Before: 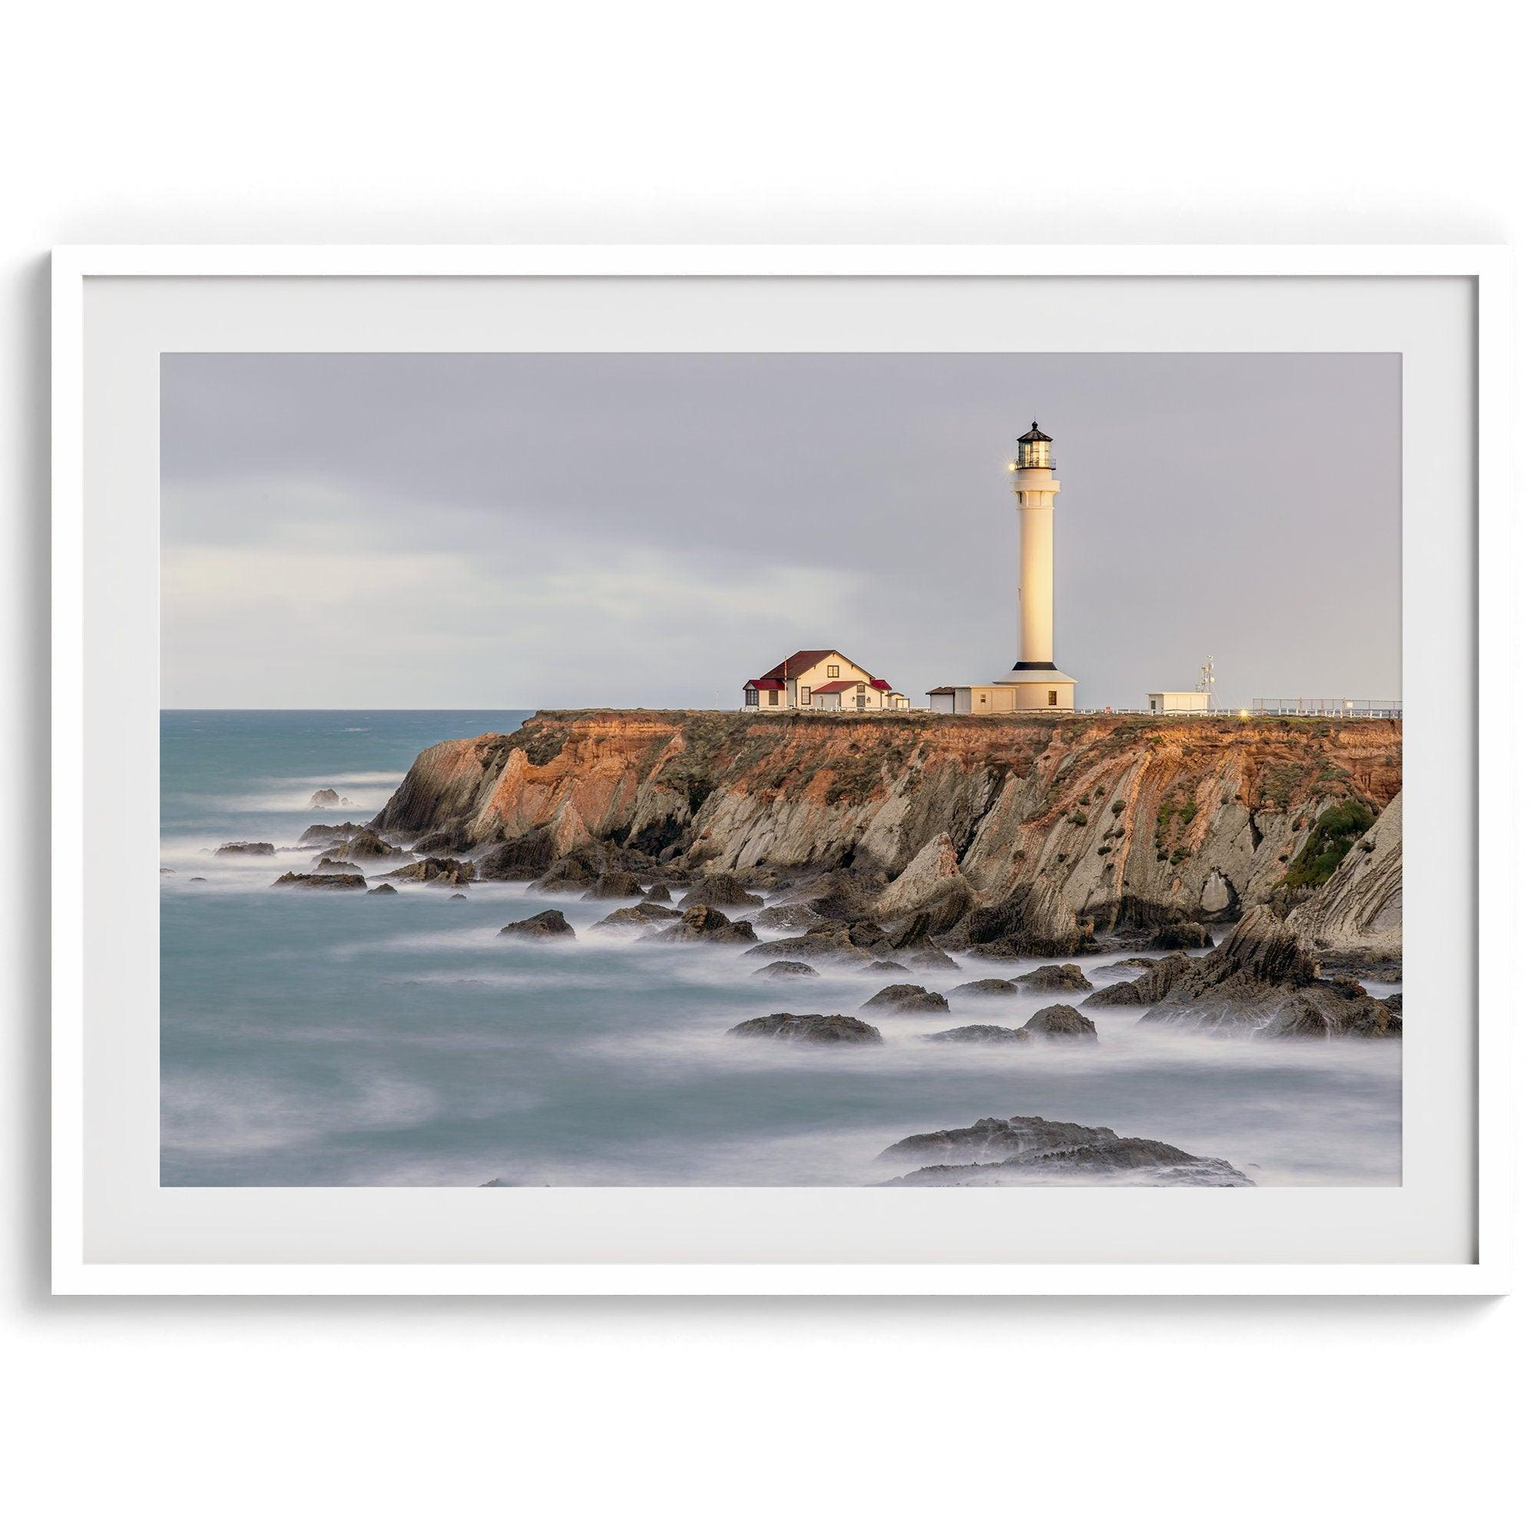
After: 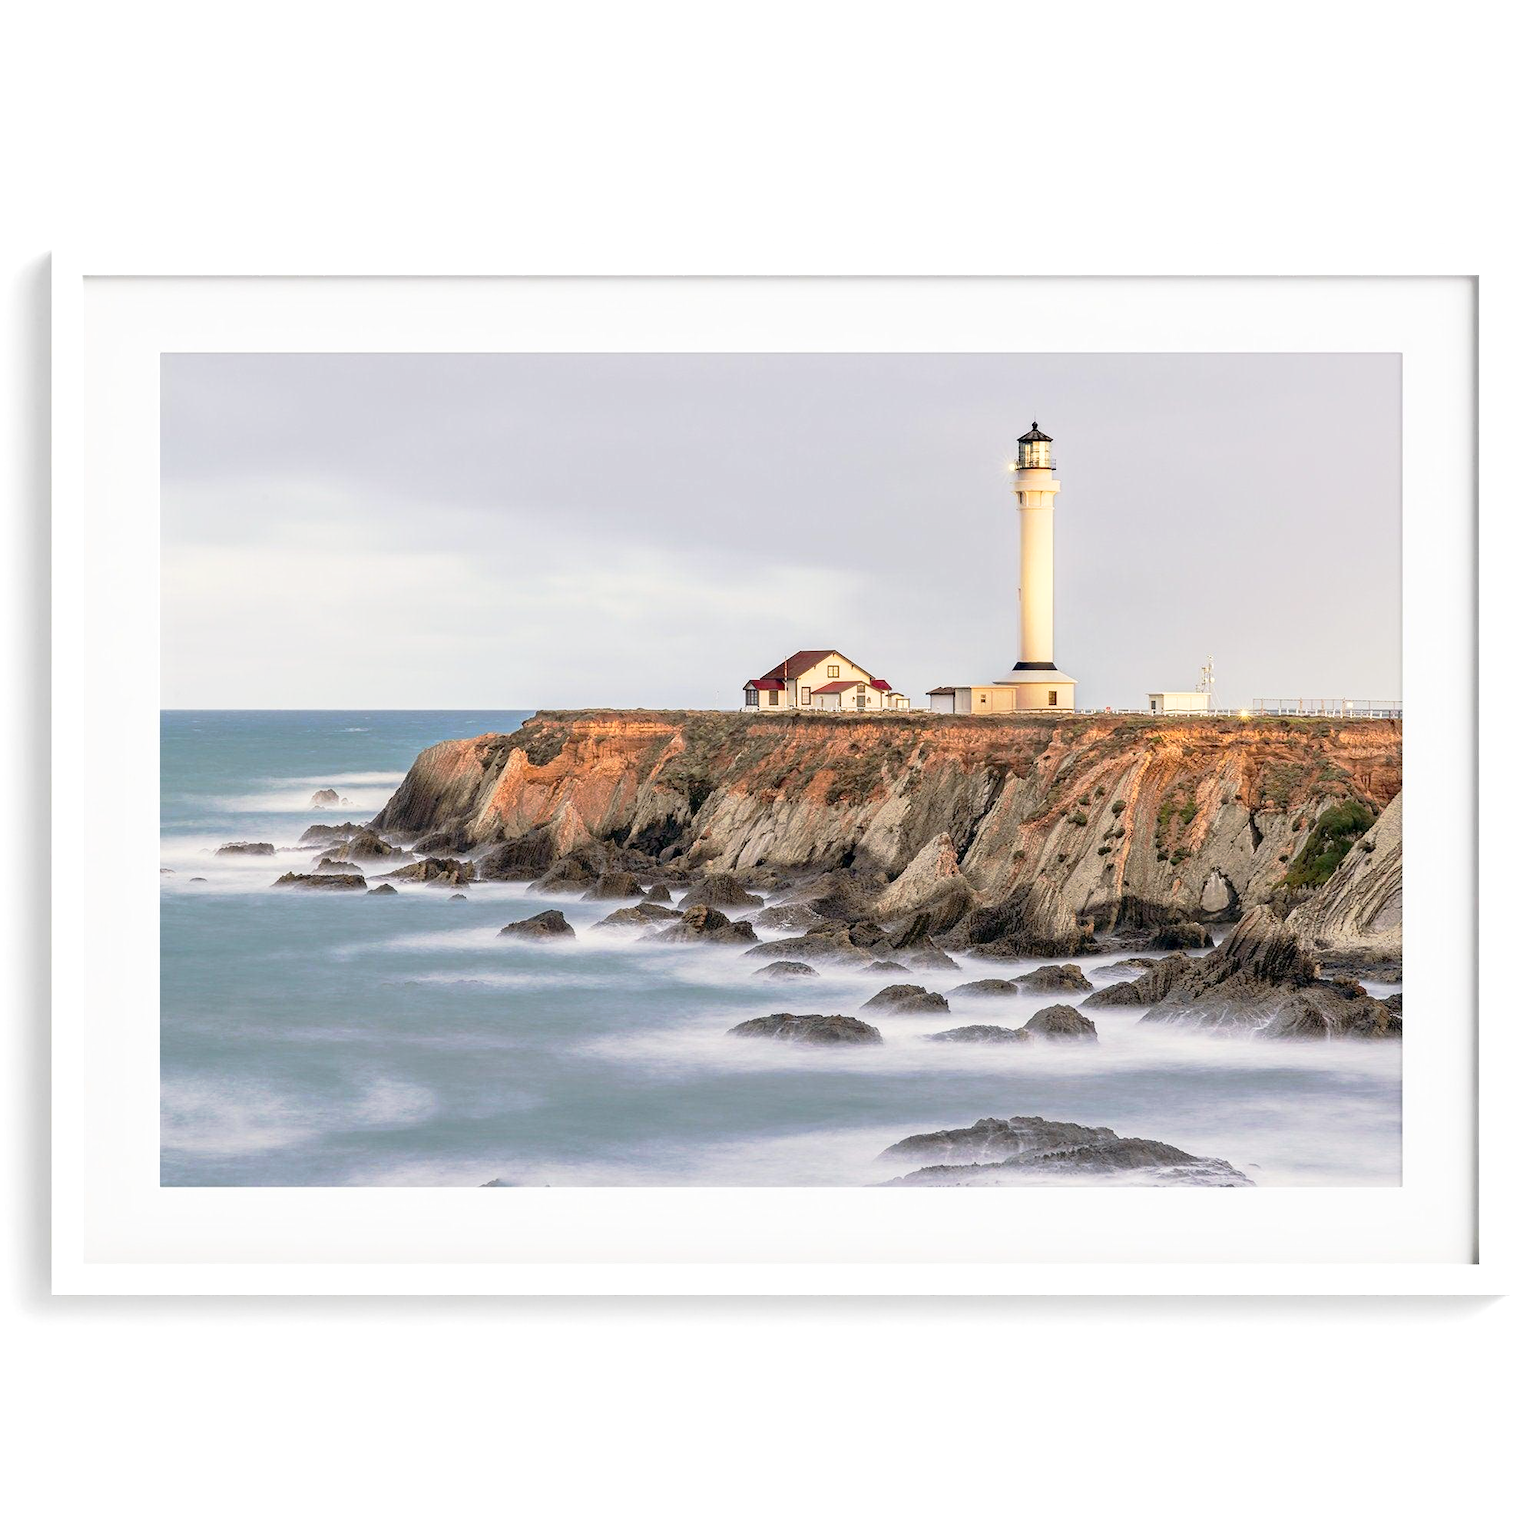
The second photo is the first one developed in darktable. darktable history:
tone curve: curves: ch0 [(0.013, 0) (0.061, 0.068) (0.239, 0.256) (0.502, 0.505) (0.683, 0.676) (0.761, 0.773) (0.858, 0.858) (0.987, 0.945)]; ch1 [(0, 0) (0.172, 0.123) (0.304, 0.267) (0.414, 0.395) (0.472, 0.473) (0.502, 0.508) (0.521, 0.528) (0.583, 0.595) (0.654, 0.673) (0.728, 0.761) (1, 1)]; ch2 [(0, 0) (0.411, 0.424) (0.485, 0.476) (0.502, 0.502) (0.553, 0.557) (0.57, 0.576) (1, 1)], preserve colors none
exposure: exposure 0.56 EV, compensate exposure bias true, compensate highlight preservation false
